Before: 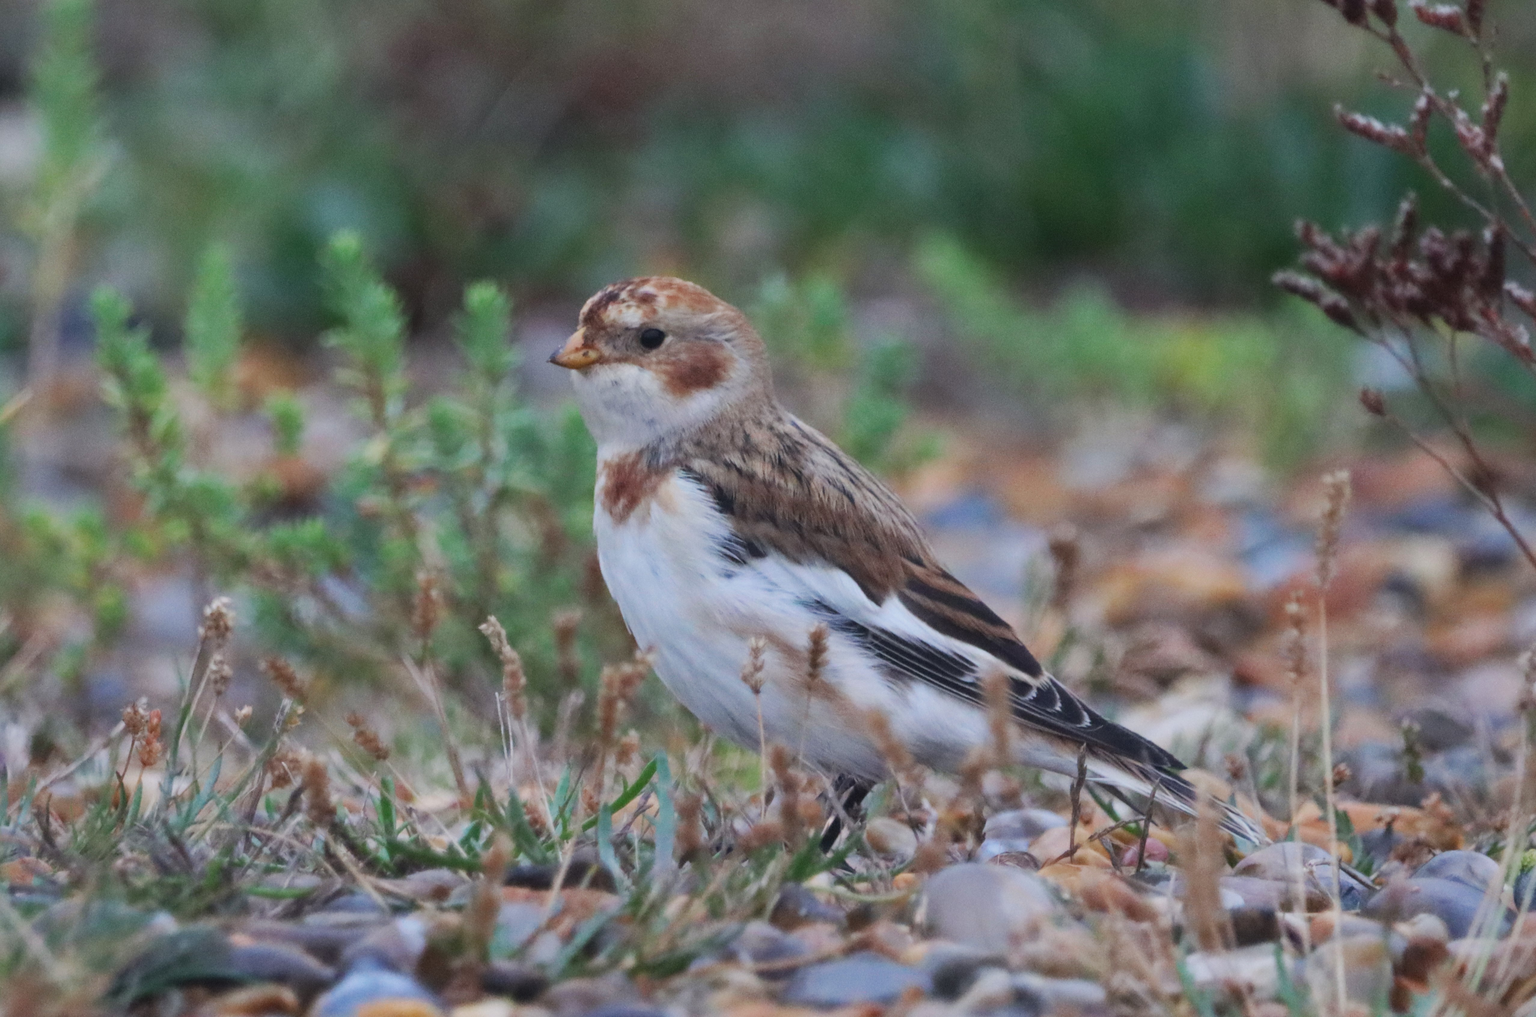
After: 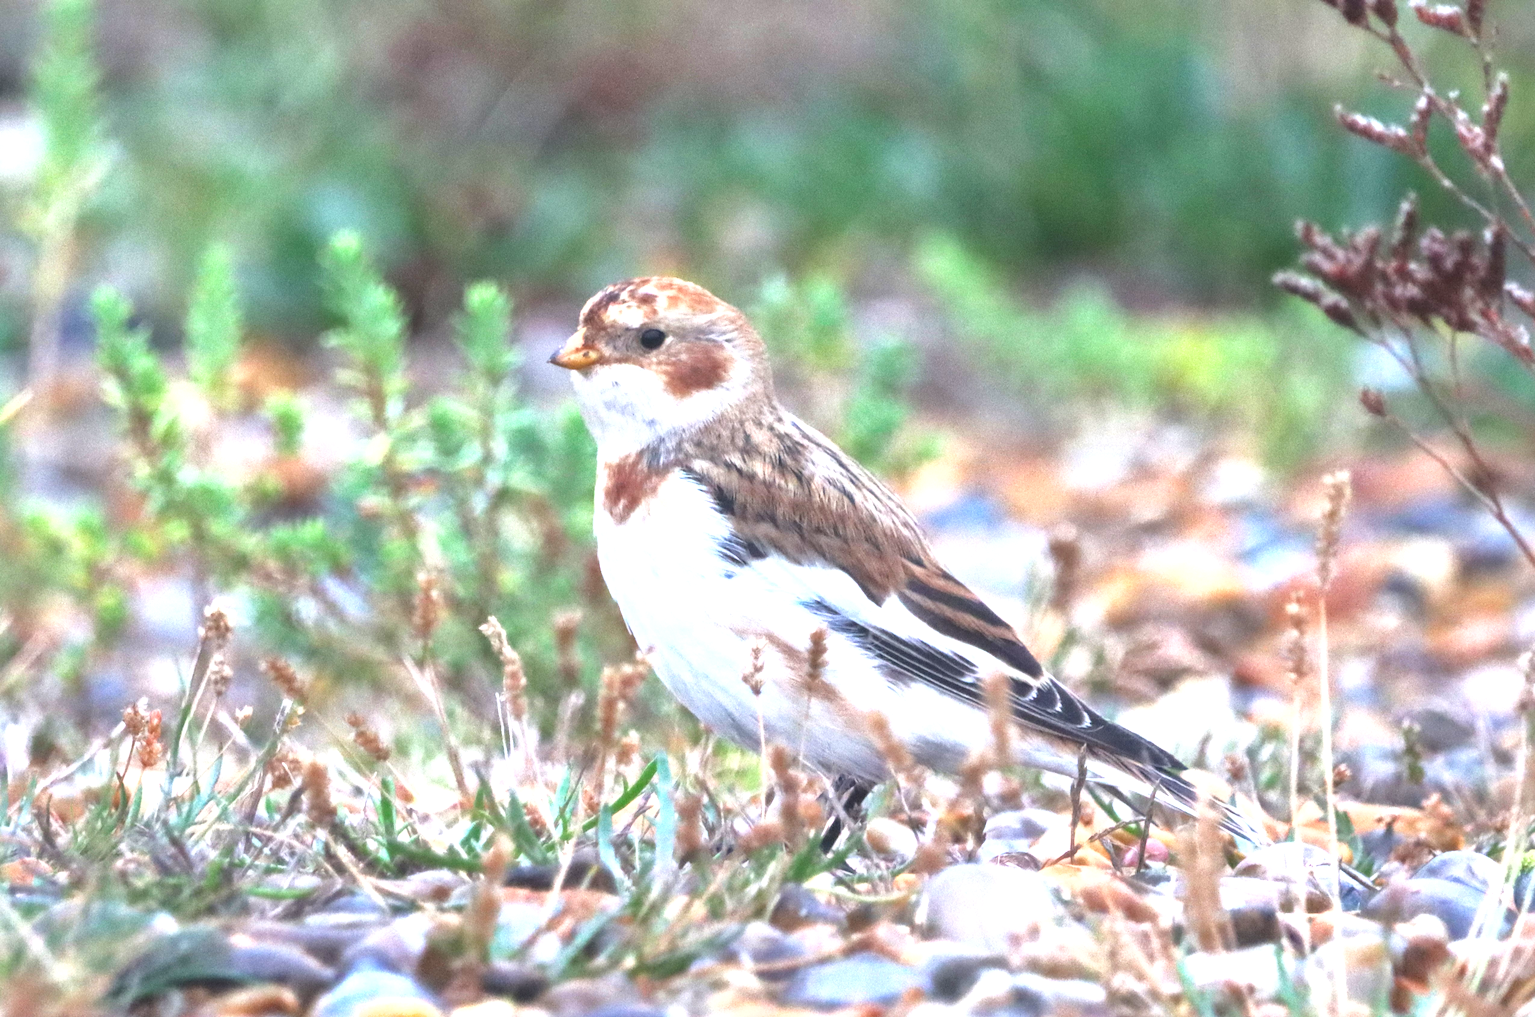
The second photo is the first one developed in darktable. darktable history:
exposure: black level correction 0, exposure 1.669 EV, compensate highlight preservation false
tone equalizer: on, module defaults
shadows and highlights: shadows 10.74, white point adjustment 0.953, highlights -38.25
